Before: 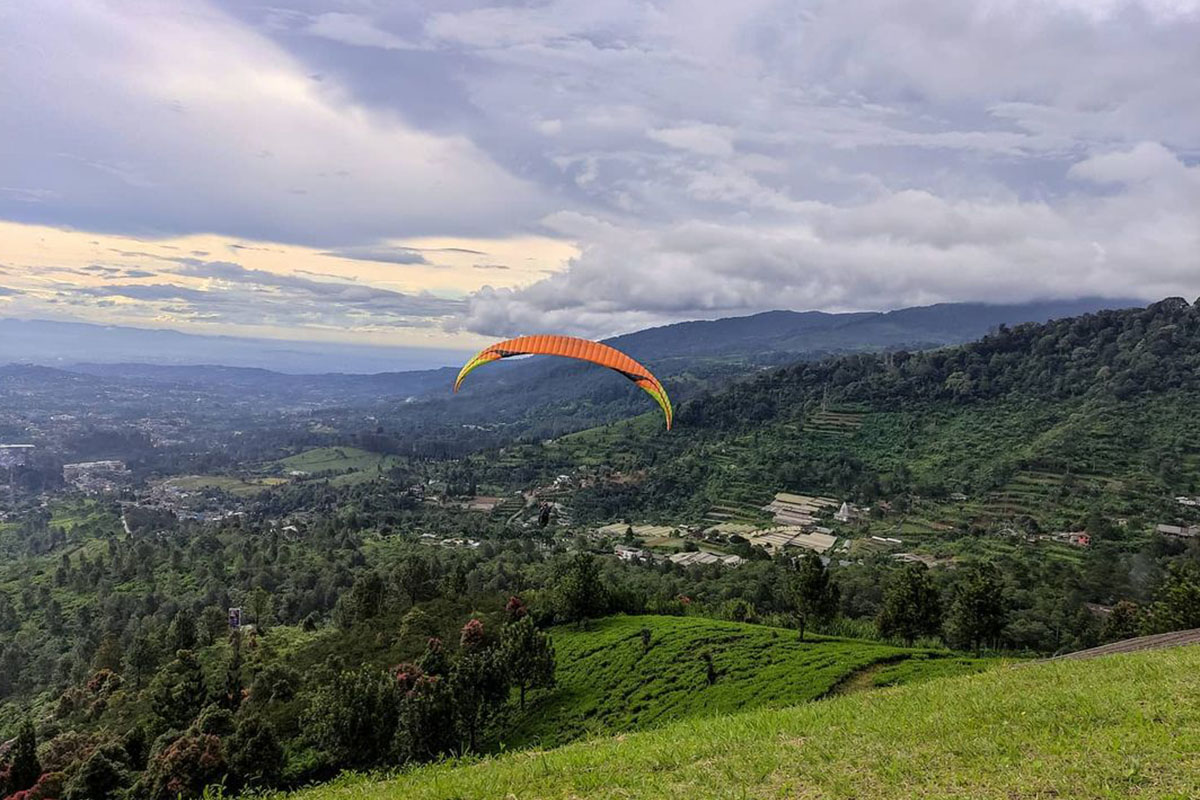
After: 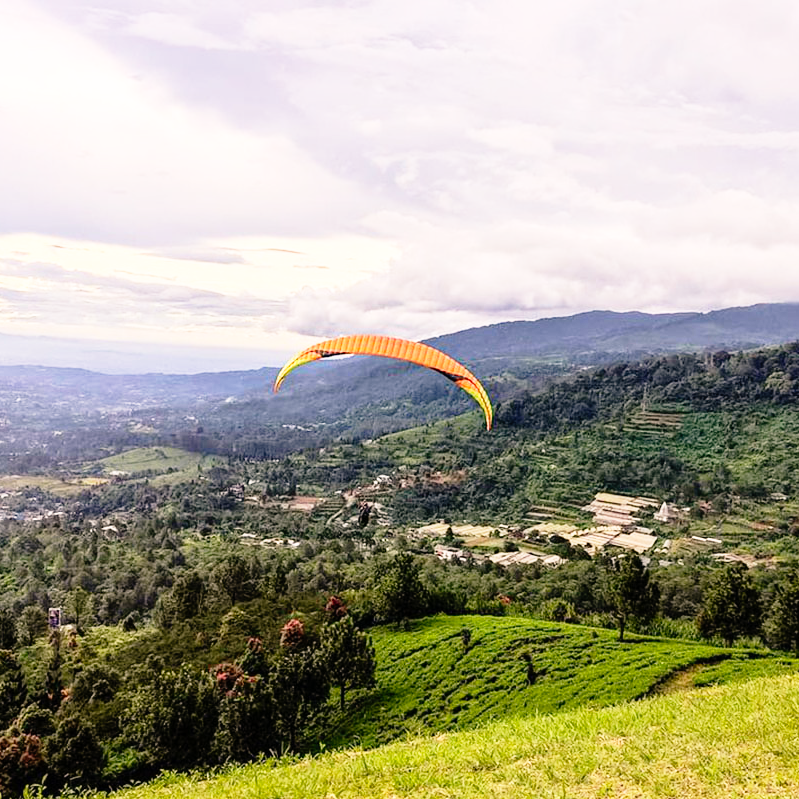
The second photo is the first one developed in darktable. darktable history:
white balance: red 1.127, blue 0.943
base curve: curves: ch0 [(0, 0) (0.012, 0.01) (0.073, 0.168) (0.31, 0.711) (0.645, 0.957) (1, 1)], preserve colors none
crop and rotate: left 15.055%, right 18.278%
